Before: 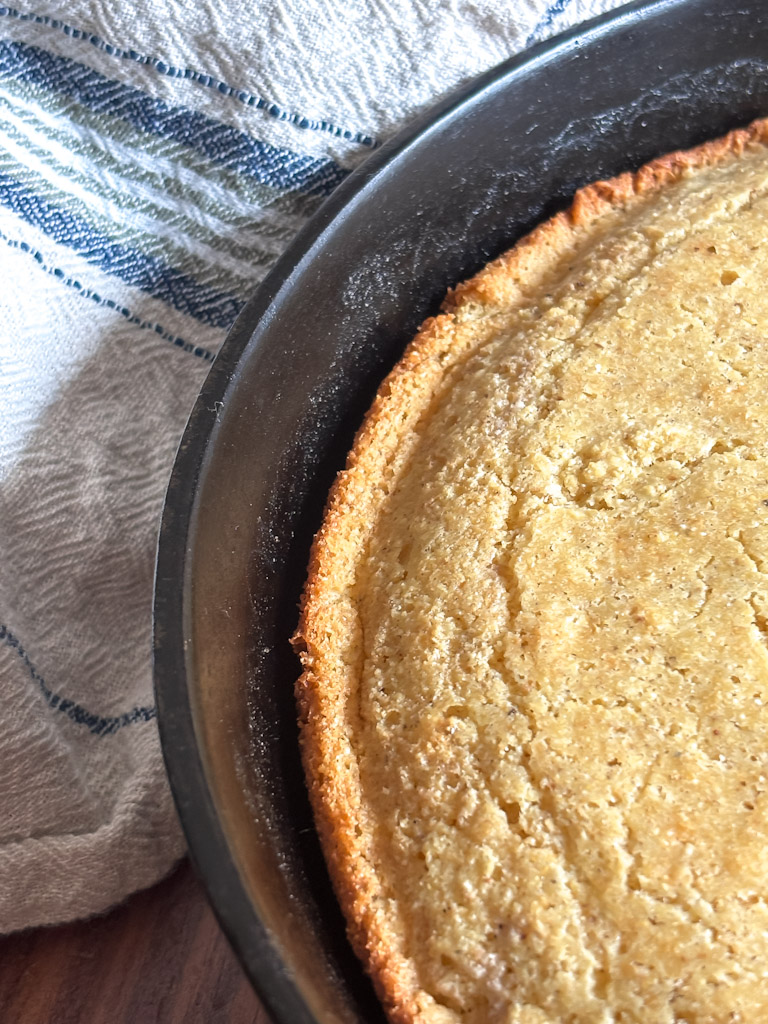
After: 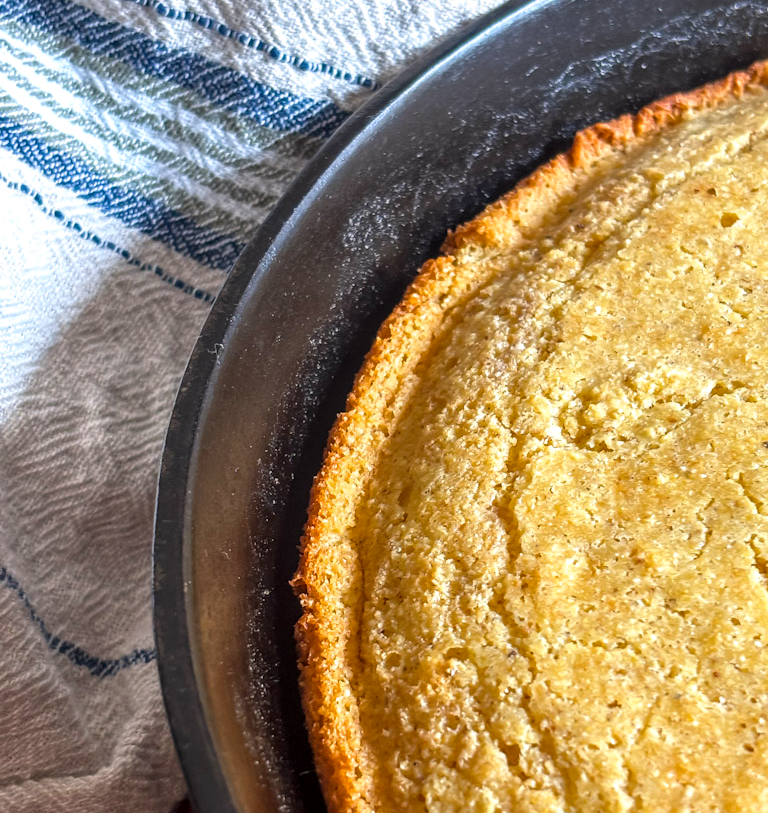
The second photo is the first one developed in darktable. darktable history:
crop and rotate: top 5.667%, bottom 14.937%
color balance rgb: perceptual saturation grading › global saturation 30%, global vibrance 10%
local contrast: on, module defaults
